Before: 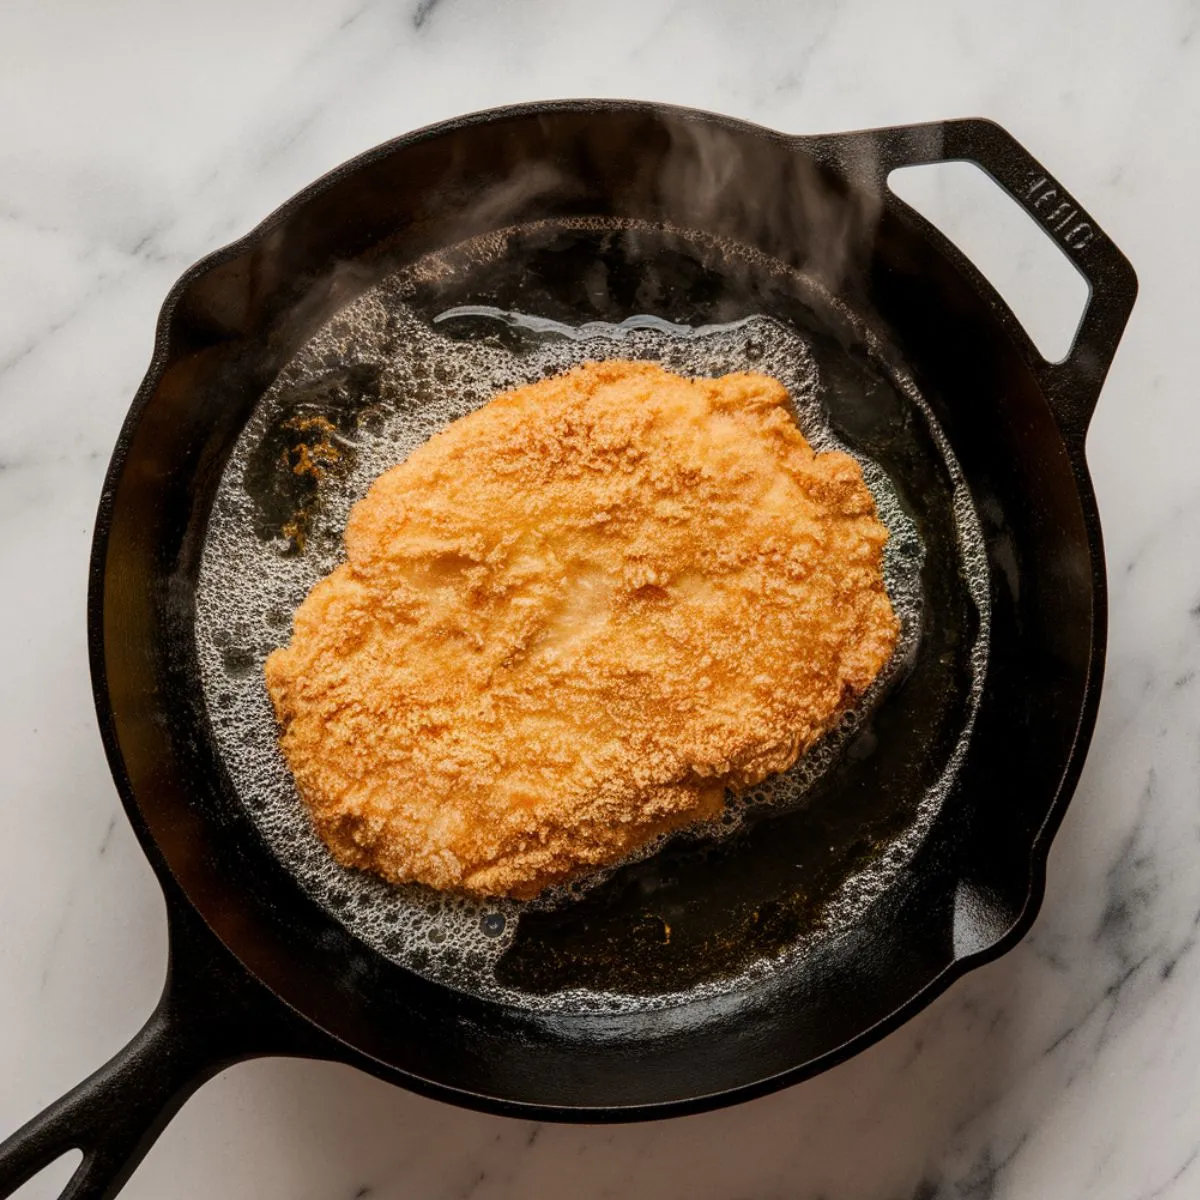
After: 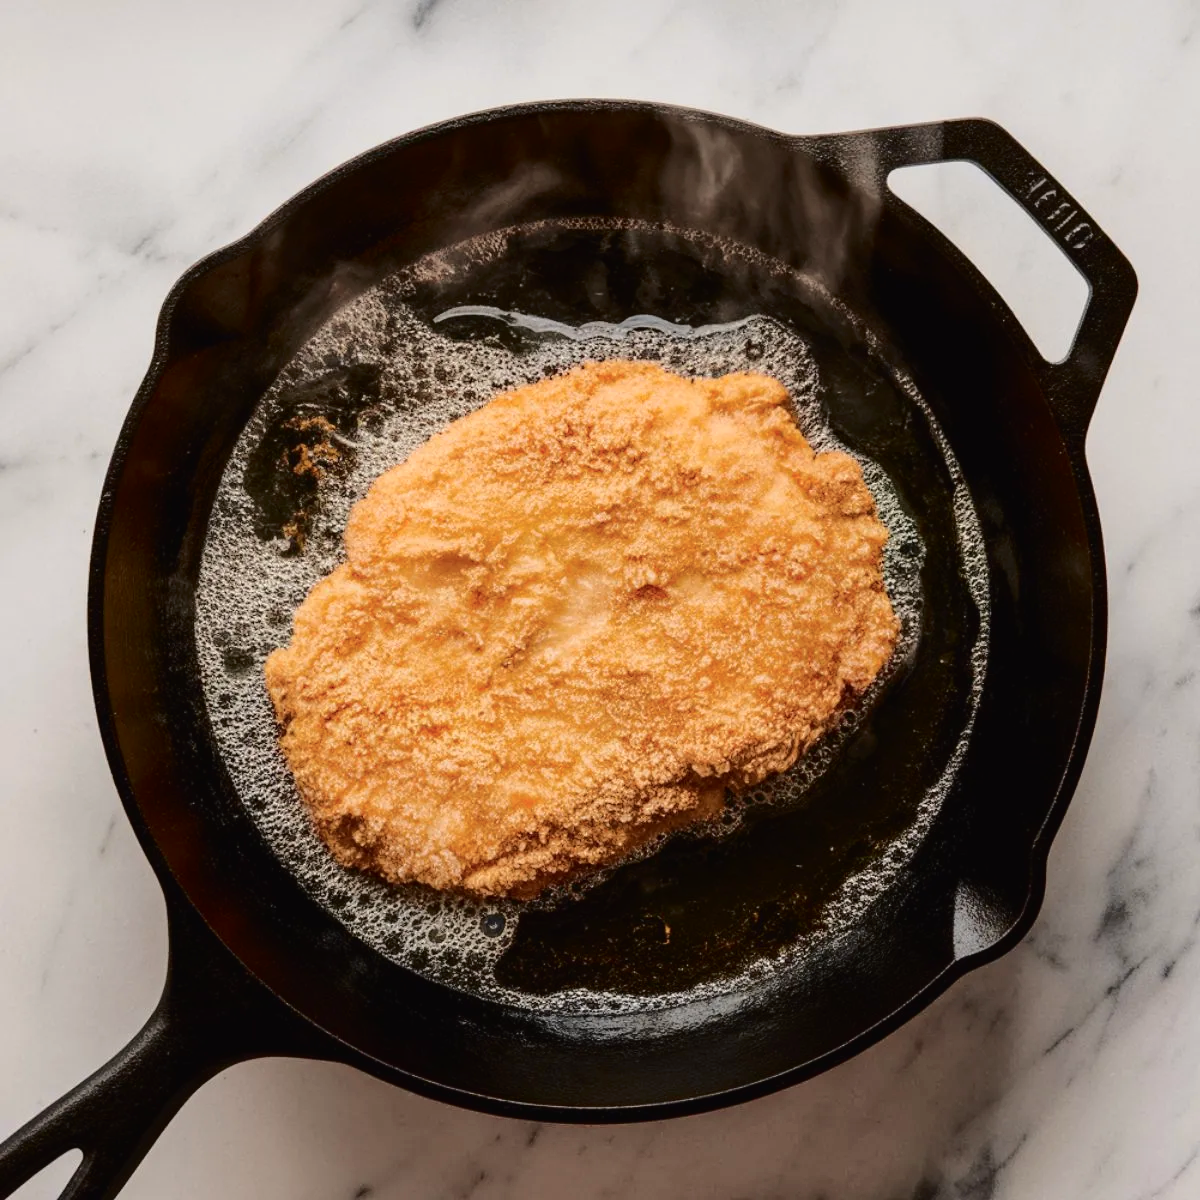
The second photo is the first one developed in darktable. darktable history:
tone curve: curves: ch0 [(0.003, 0.015) (0.104, 0.07) (0.239, 0.201) (0.327, 0.317) (0.401, 0.443) (0.495, 0.55) (0.65, 0.68) (0.832, 0.858) (1, 0.977)]; ch1 [(0, 0) (0.161, 0.092) (0.35, 0.33) (0.379, 0.401) (0.447, 0.476) (0.495, 0.499) (0.515, 0.518) (0.55, 0.557) (0.621, 0.615) (0.718, 0.734) (1, 1)]; ch2 [(0, 0) (0.359, 0.372) (0.437, 0.437) (0.502, 0.501) (0.534, 0.537) (0.599, 0.586) (1, 1)], color space Lab, independent channels, preserve colors none
